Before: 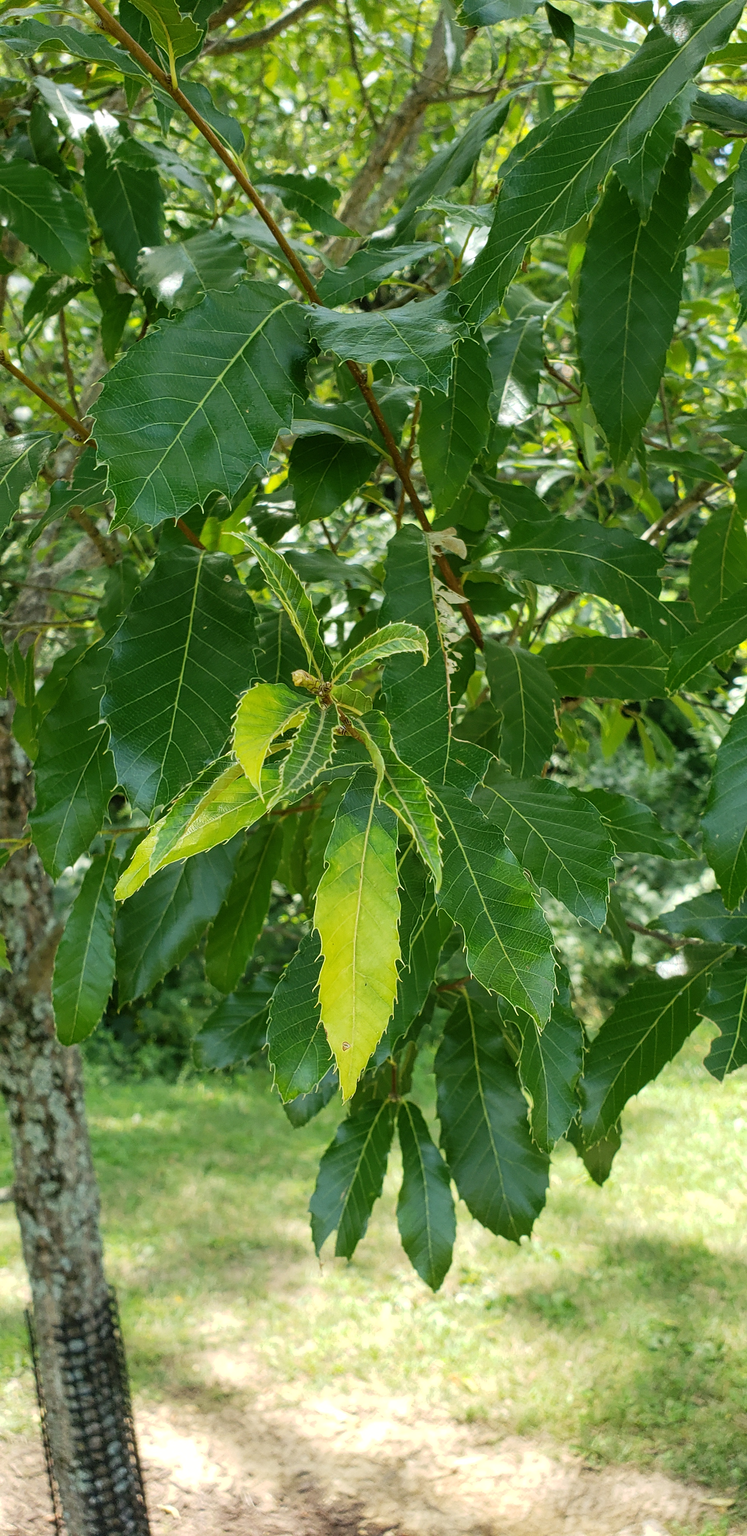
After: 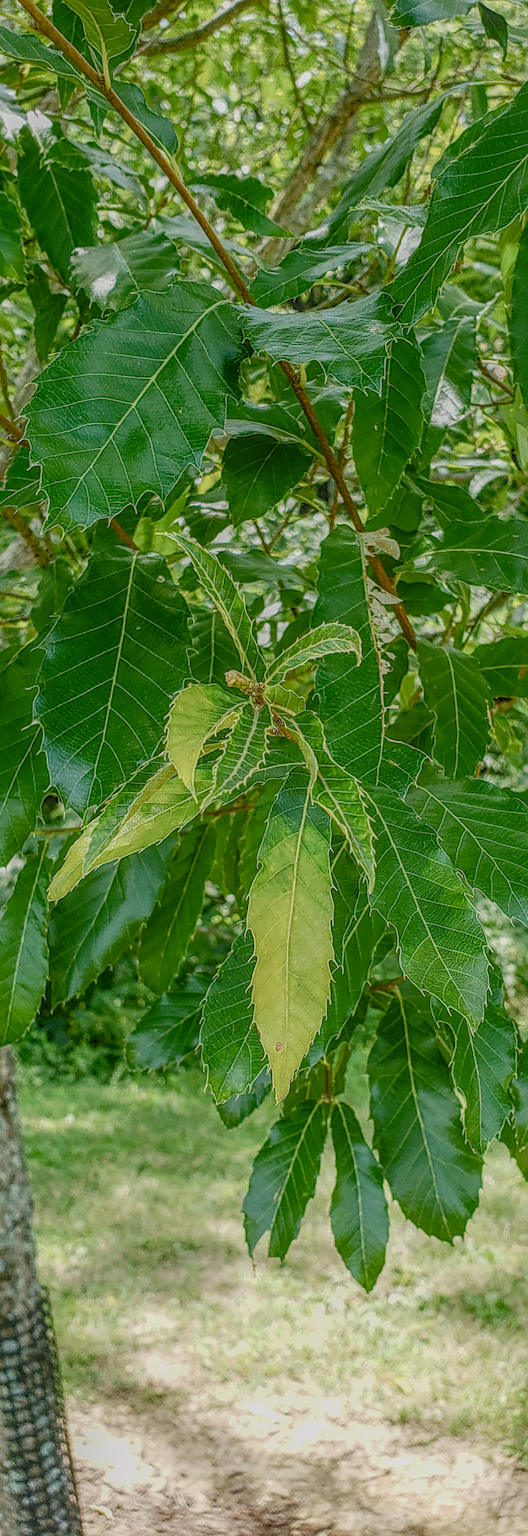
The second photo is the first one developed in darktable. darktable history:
sharpen: radius 4
crop and rotate: left 9.061%, right 20.142%
color balance rgb: shadows lift › chroma 1%, shadows lift › hue 113°, highlights gain › chroma 0.2%, highlights gain › hue 333°, perceptual saturation grading › global saturation 20%, perceptual saturation grading › highlights -50%, perceptual saturation grading › shadows 25%, contrast -20%
local contrast: highlights 20%, shadows 30%, detail 200%, midtone range 0.2
